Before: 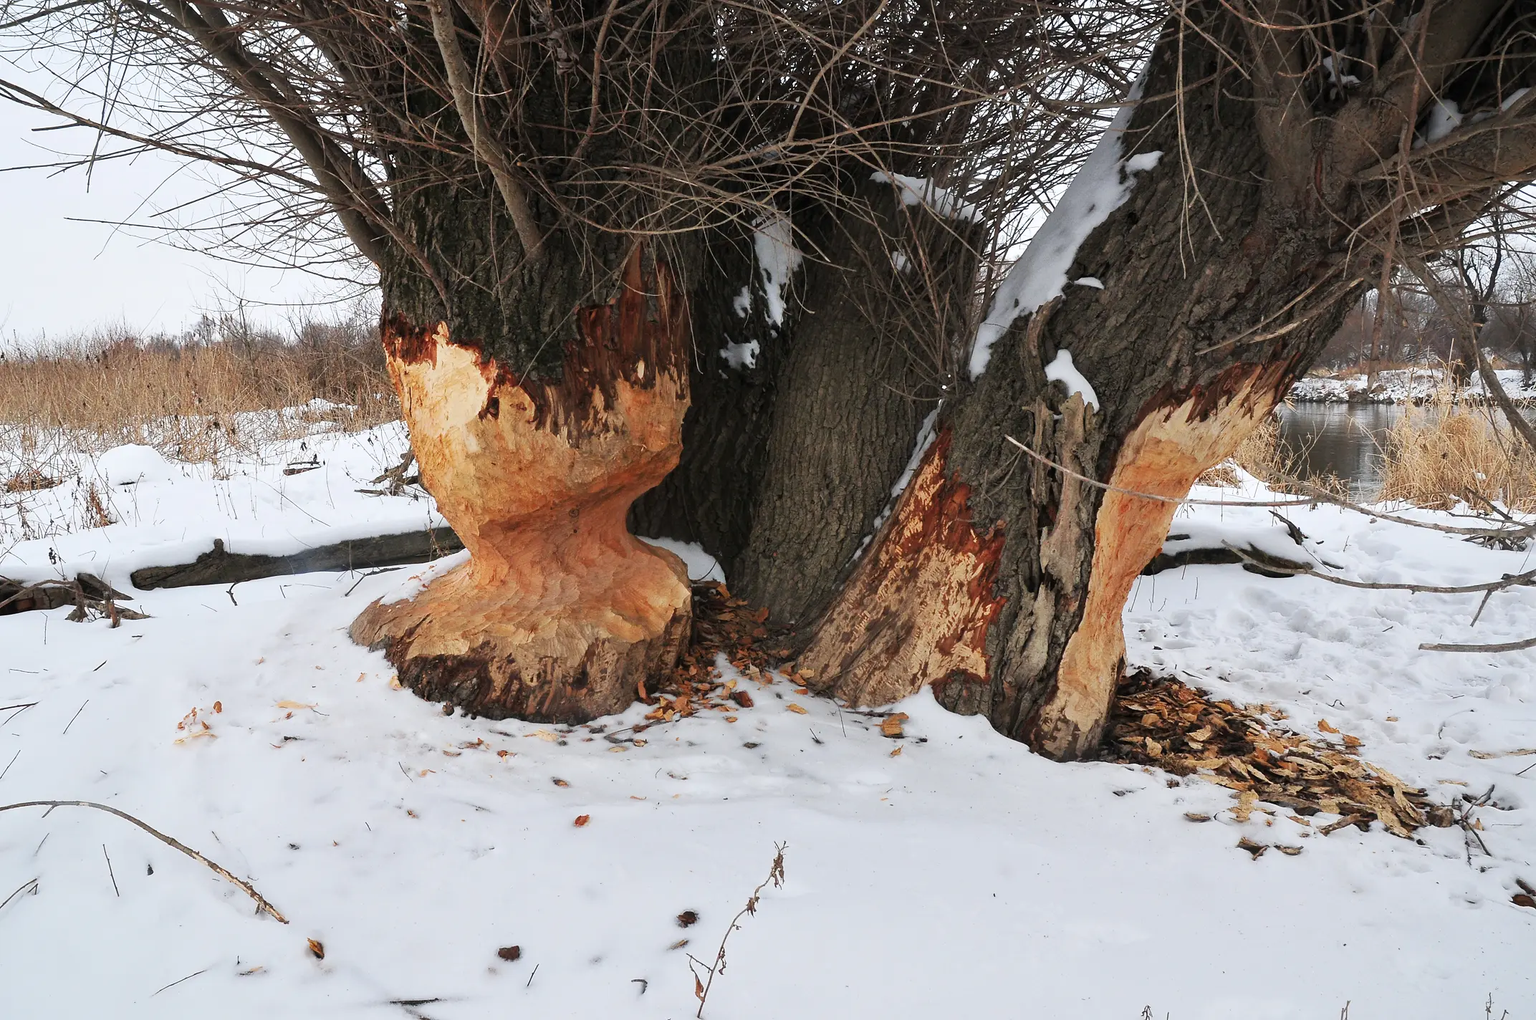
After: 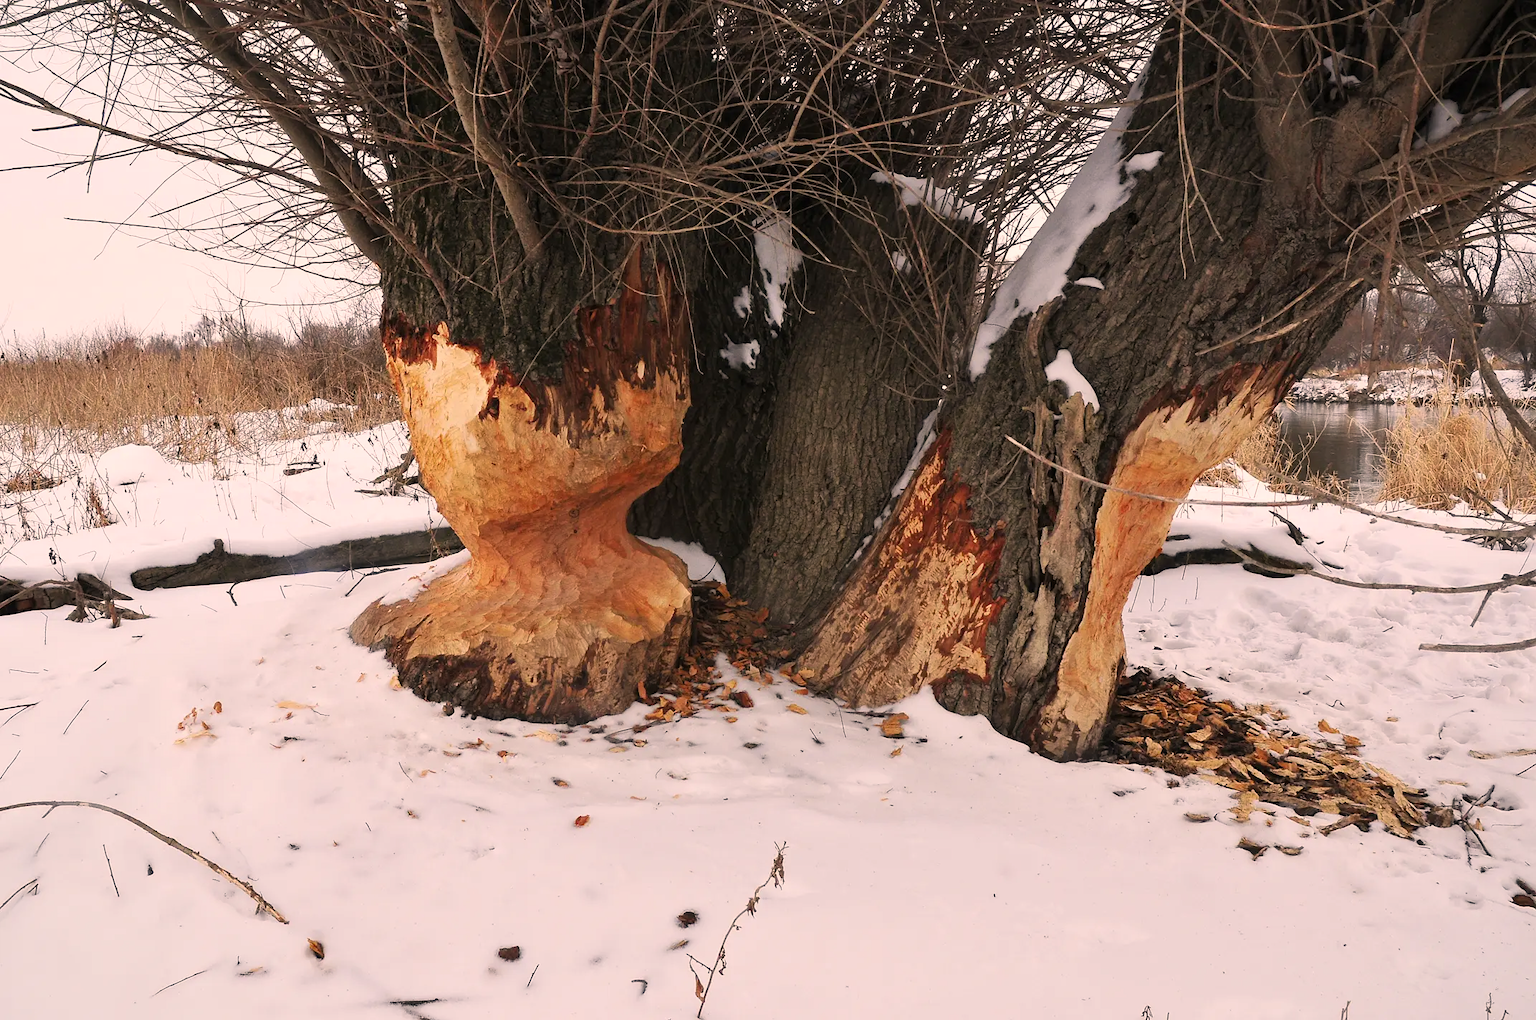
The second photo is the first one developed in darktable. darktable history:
color correction: highlights a* 12.02, highlights b* 11.68
